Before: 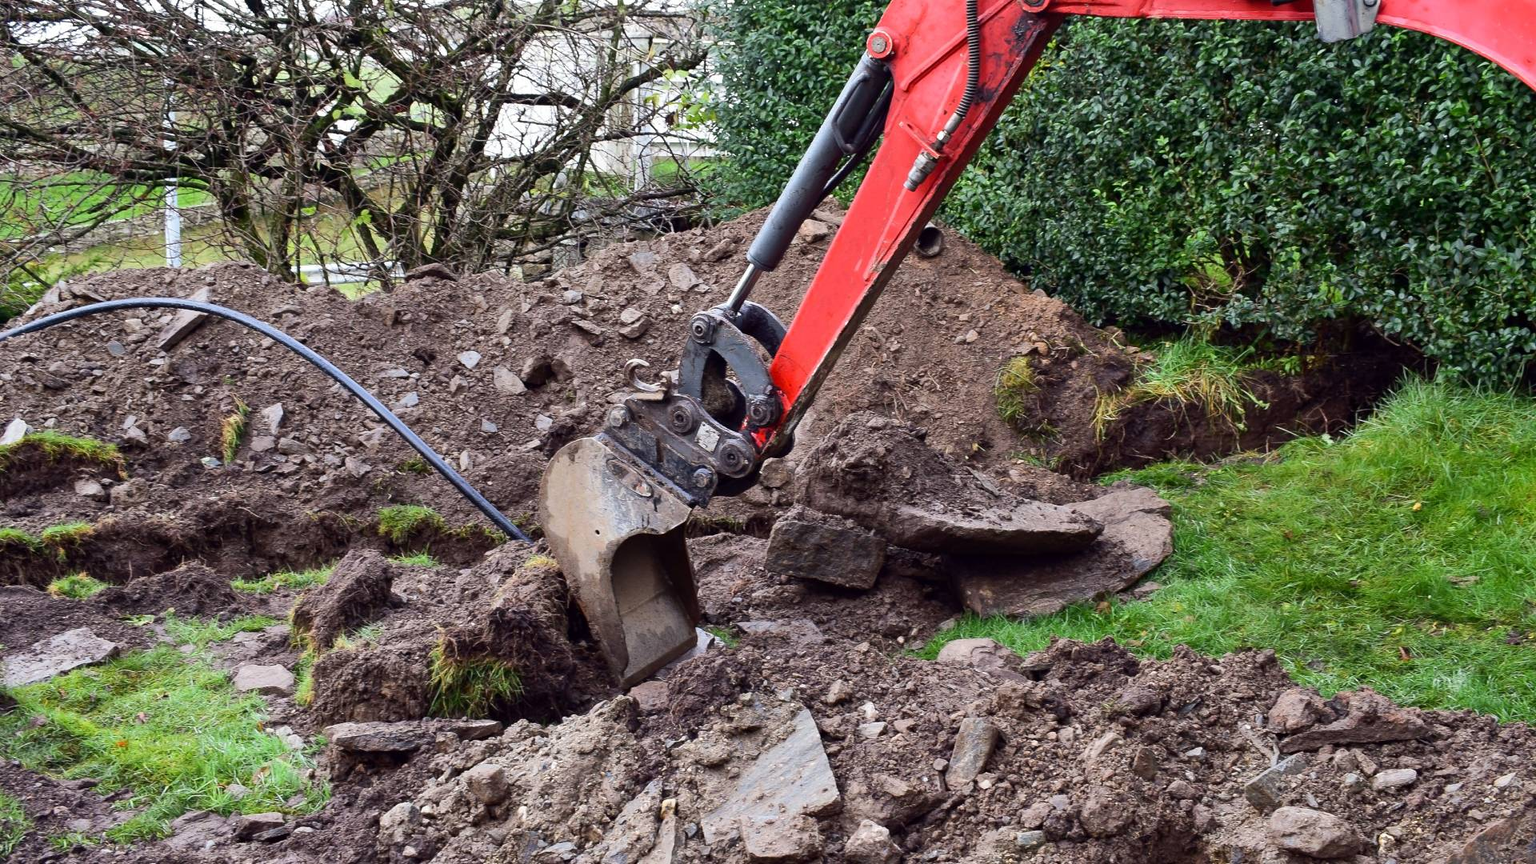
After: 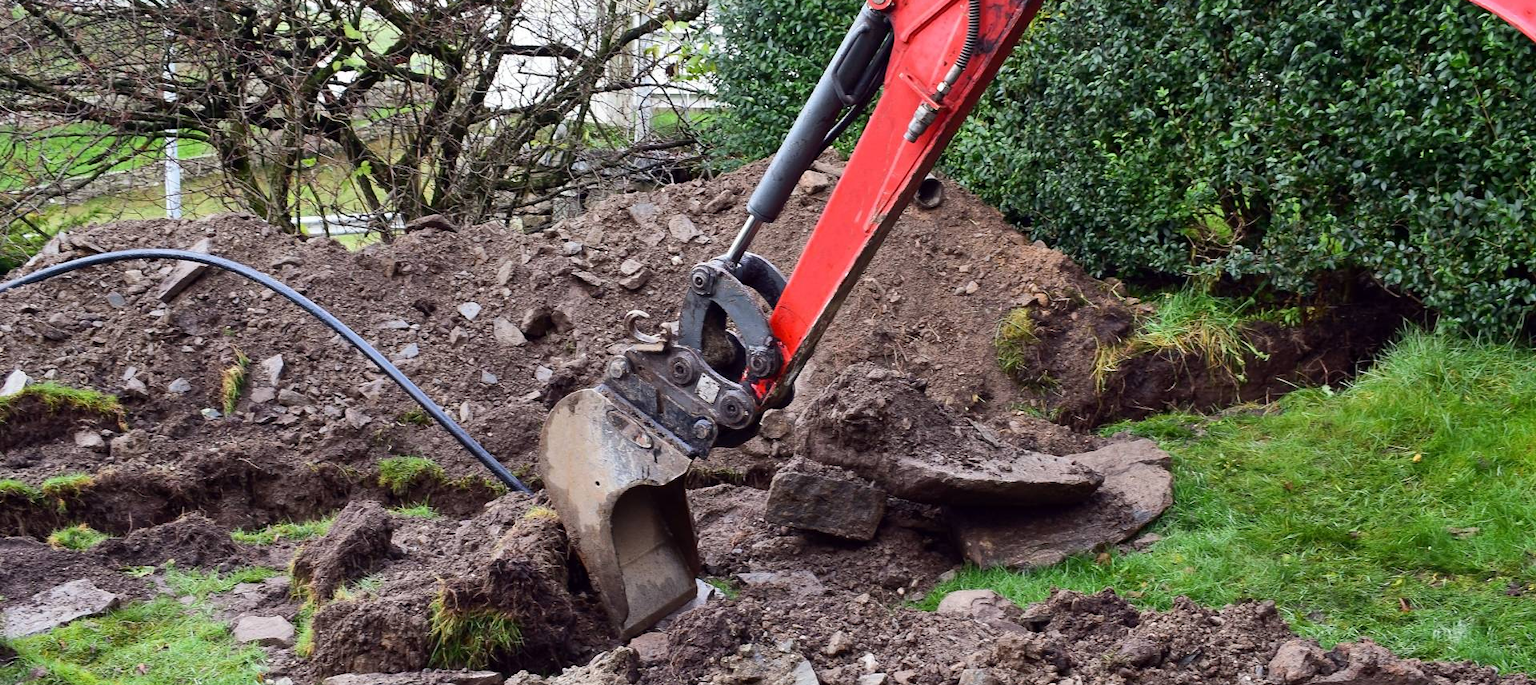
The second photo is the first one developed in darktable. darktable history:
crop and rotate: top 5.668%, bottom 14.933%
